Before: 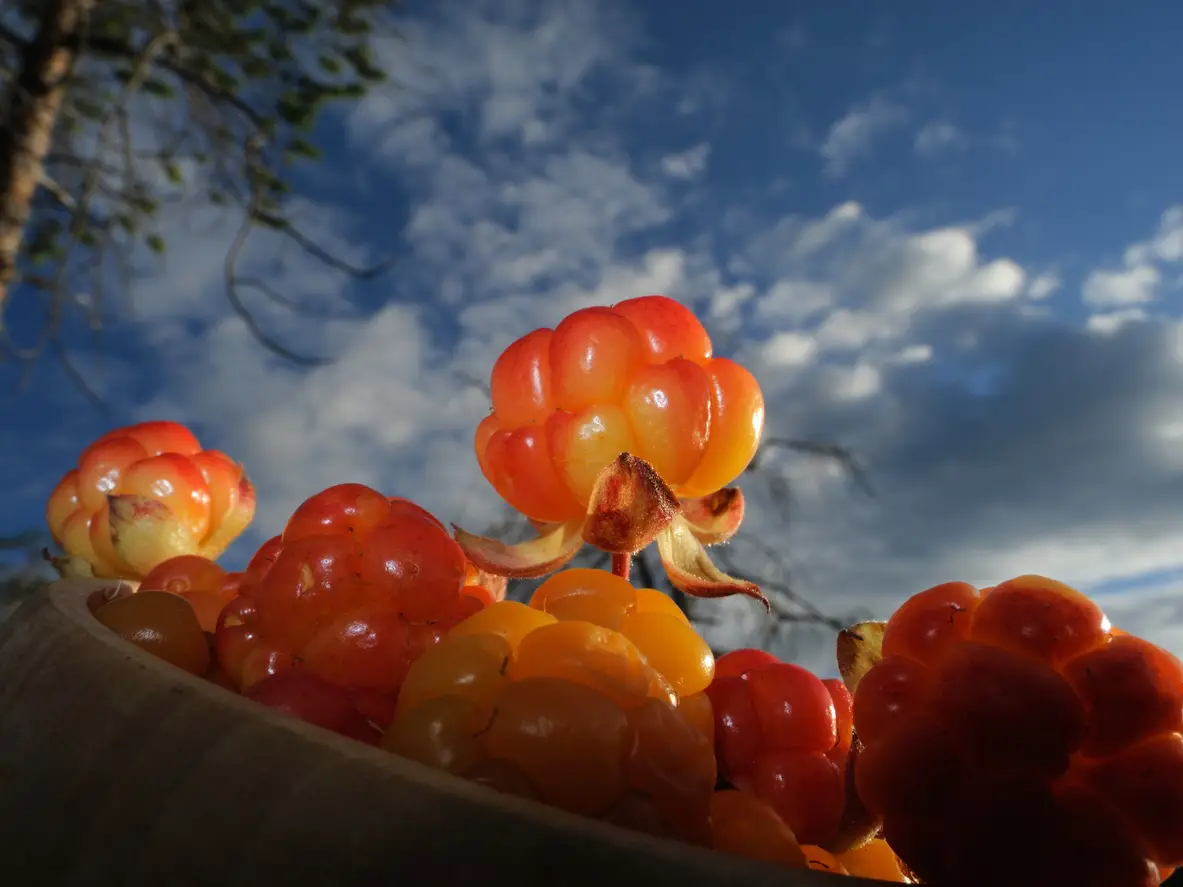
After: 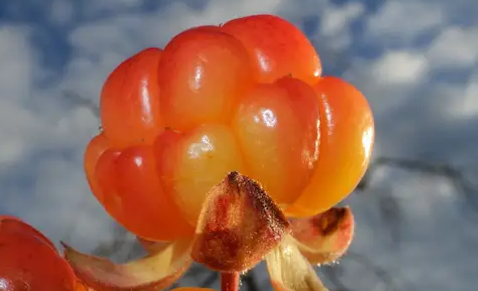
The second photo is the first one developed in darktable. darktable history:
crop: left 31.751%, top 32.172%, right 27.8%, bottom 35.83%
rotate and perspective: lens shift (horizontal) -0.055, automatic cropping off
